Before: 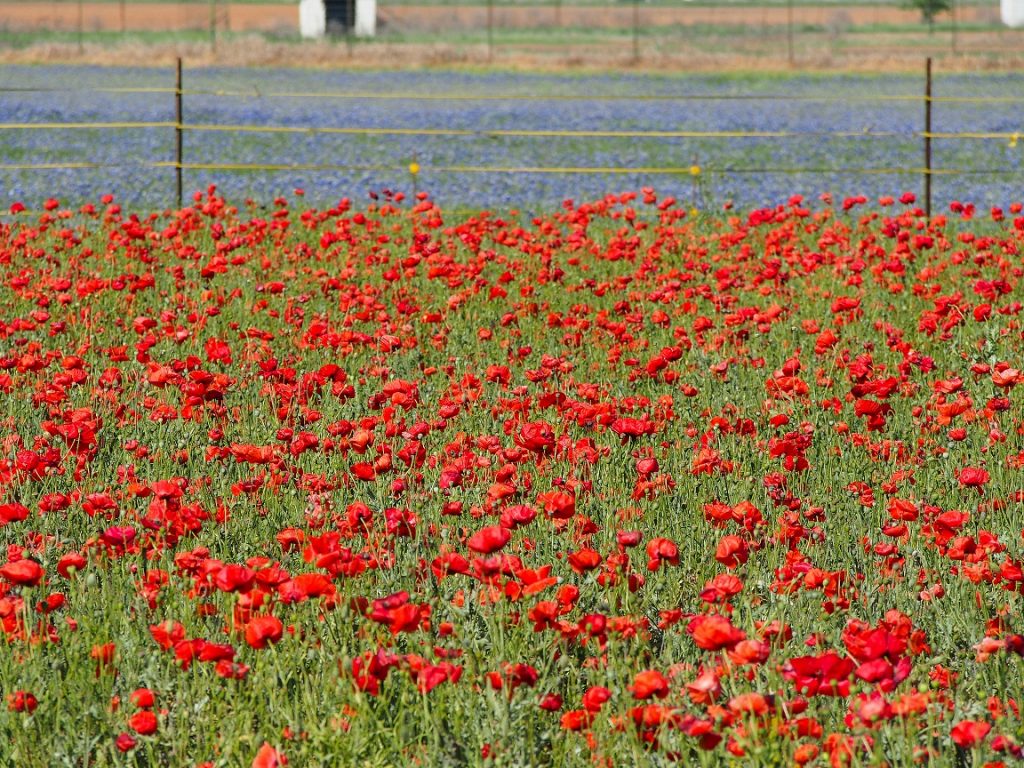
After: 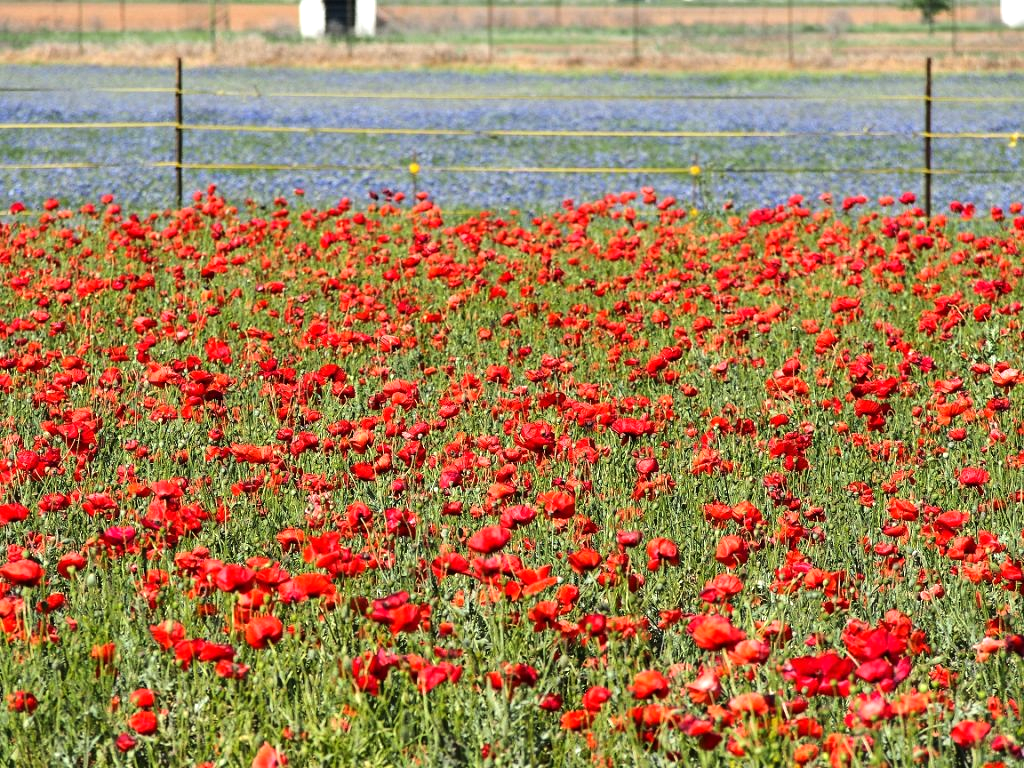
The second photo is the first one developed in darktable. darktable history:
tone equalizer: -8 EV -0.745 EV, -7 EV -0.669 EV, -6 EV -0.627 EV, -5 EV -0.389 EV, -3 EV 0.387 EV, -2 EV 0.6 EV, -1 EV 0.688 EV, +0 EV 0.722 EV, edges refinement/feathering 500, mask exposure compensation -1.57 EV, preserve details no
